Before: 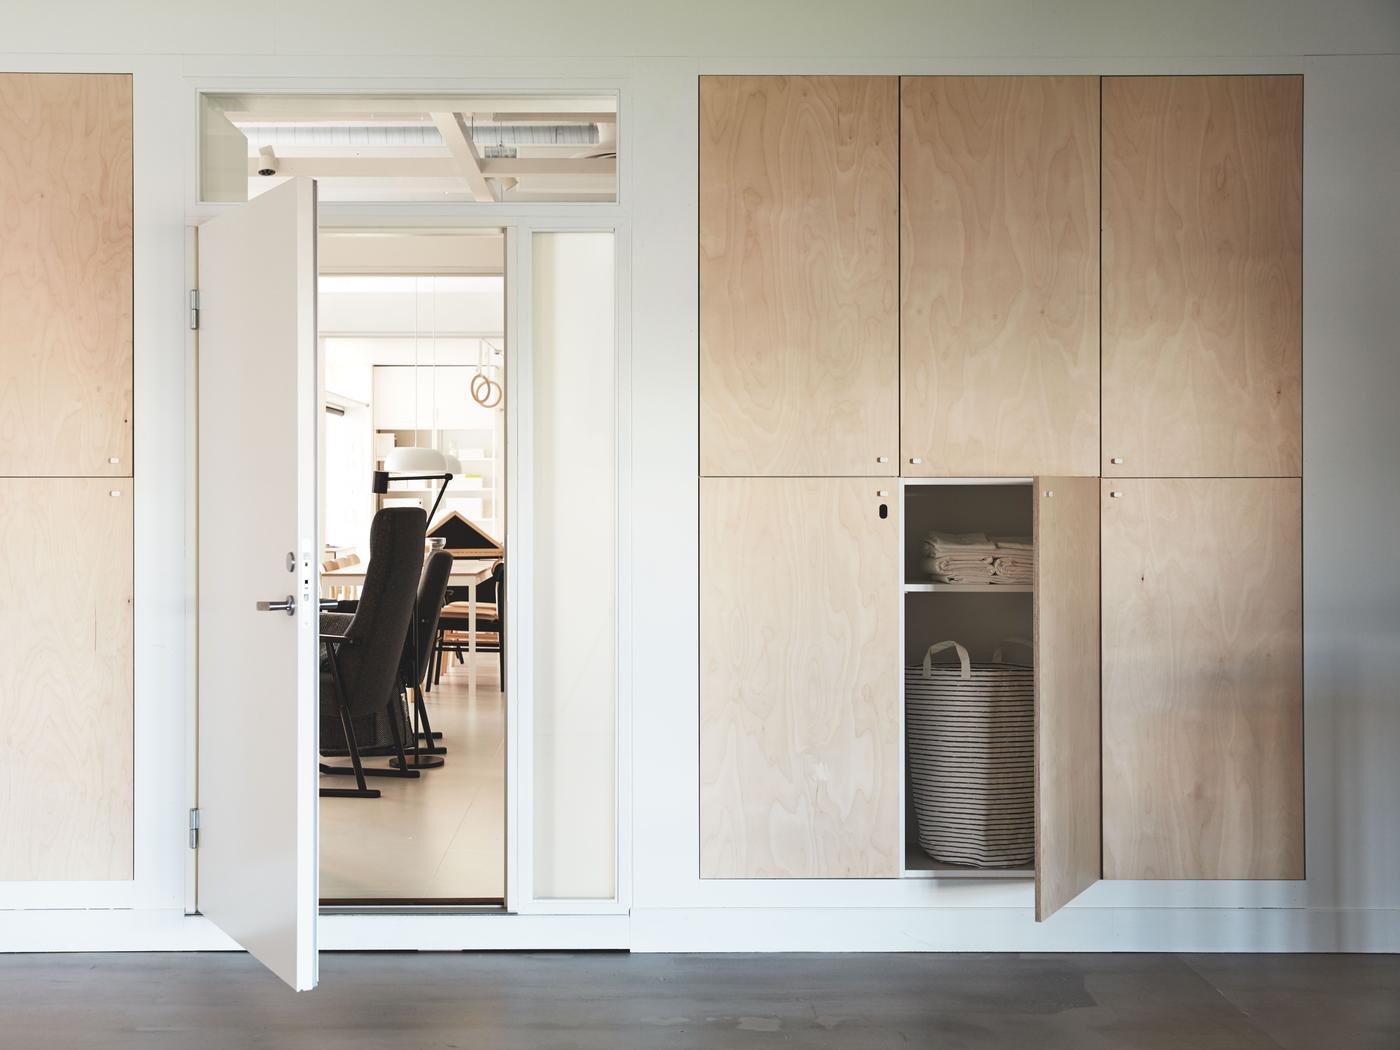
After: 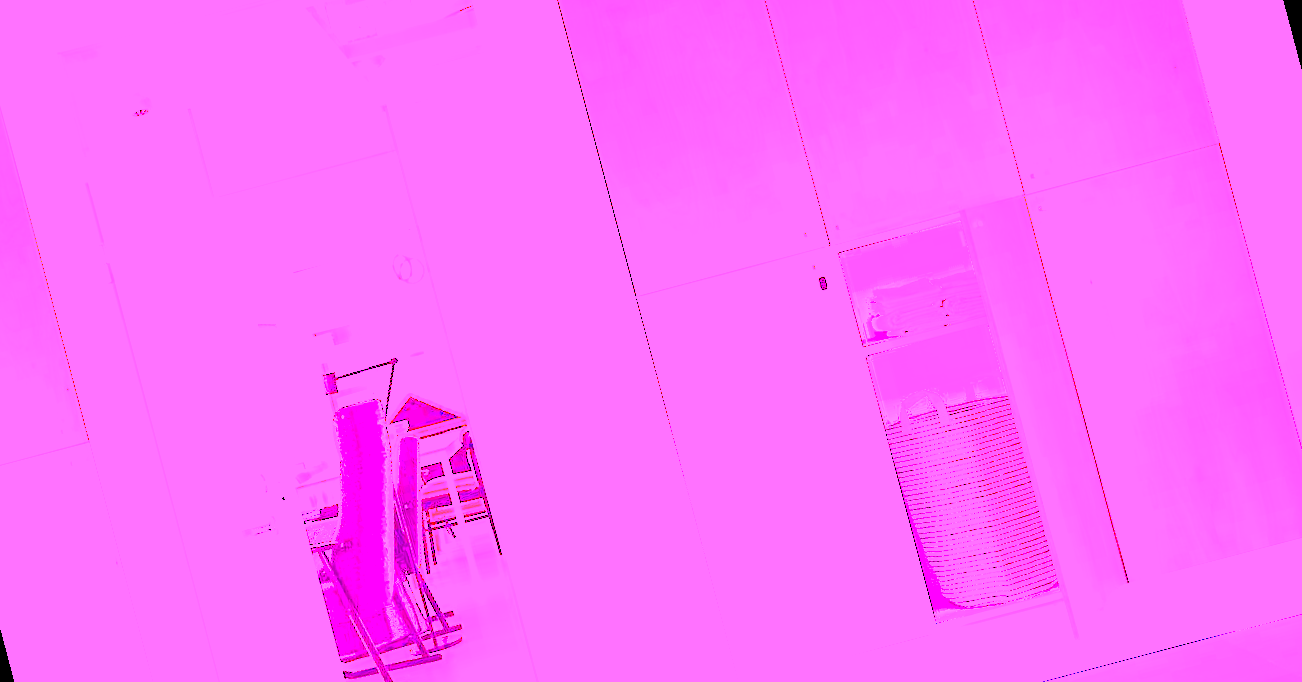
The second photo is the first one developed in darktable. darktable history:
white balance: red 8, blue 8
shadows and highlights: radius 125.46, shadows 30.51, highlights -30.51, low approximation 0.01, soften with gaussian
rotate and perspective: rotation -14.8°, crop left 0.1, crop right 0.903, crop top 0.25, crop bottom 0.748
